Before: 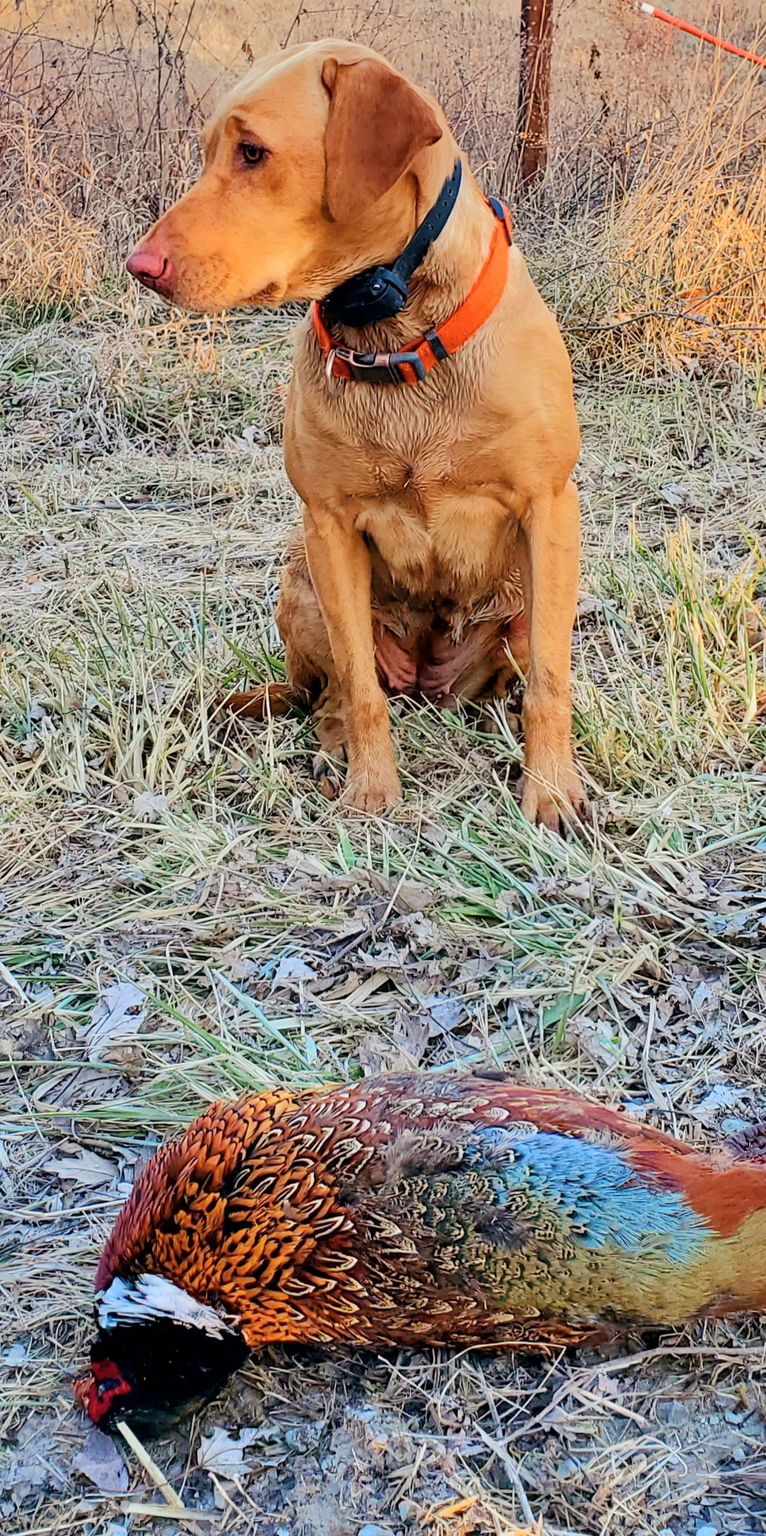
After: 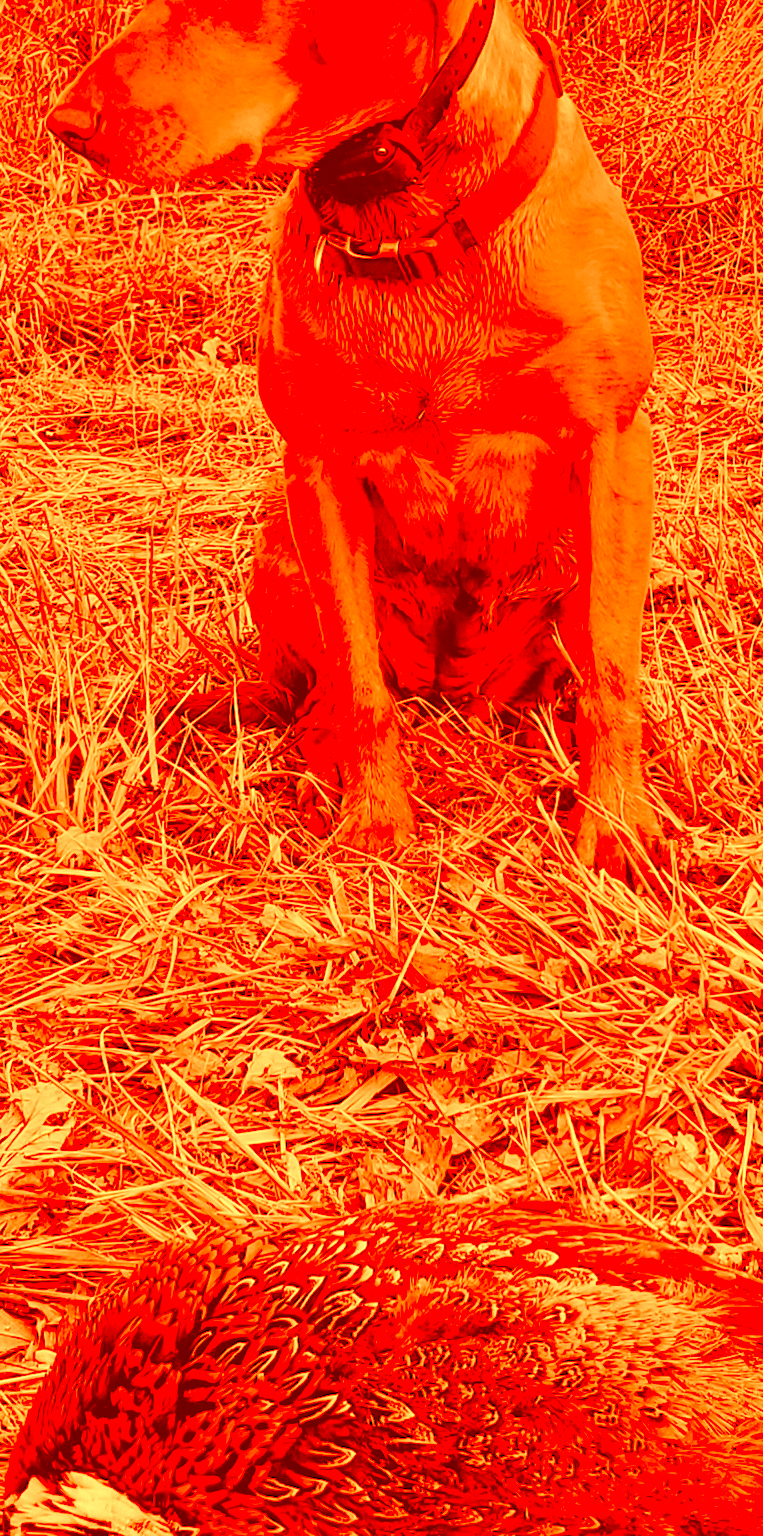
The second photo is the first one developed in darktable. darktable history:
color calibration: output gray [0.22, 0.42, 0.37, 0], illuminant as shot in camera, x 0.358, y 0.373, temperature 4628.91 K
color correction: highlights a* -39.02, highlights b* -39.42, shadows a* -39.23, shadows b* -39.27, saturation -2.96
exposure: black level correction 0, exposure 1.525 EV, compensate highlight preservation false
crop and rotate: left 12.009%, top 11.344%, right 13.401%, bottom 13.892%
